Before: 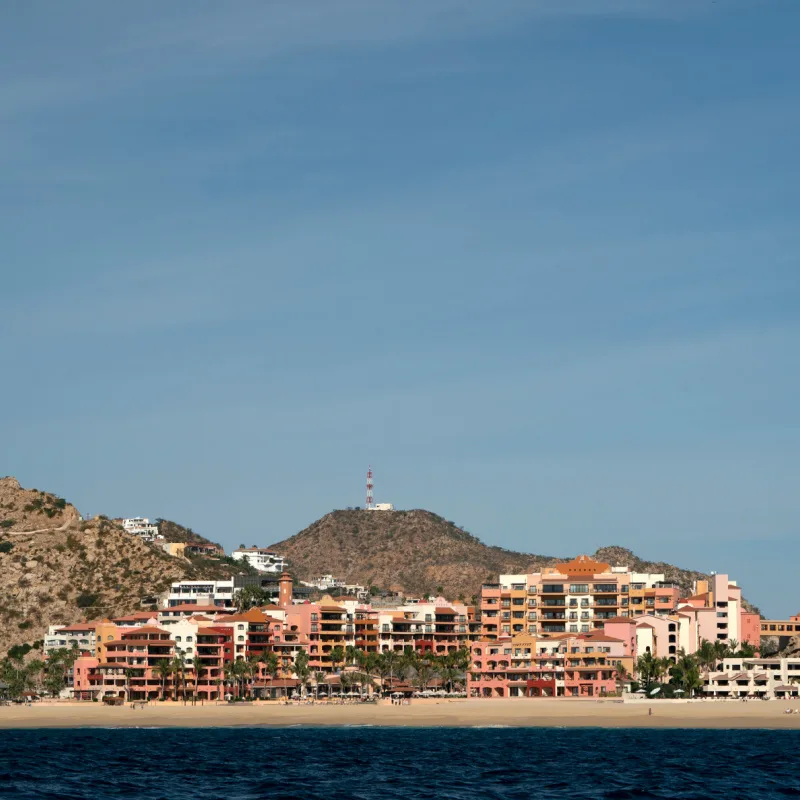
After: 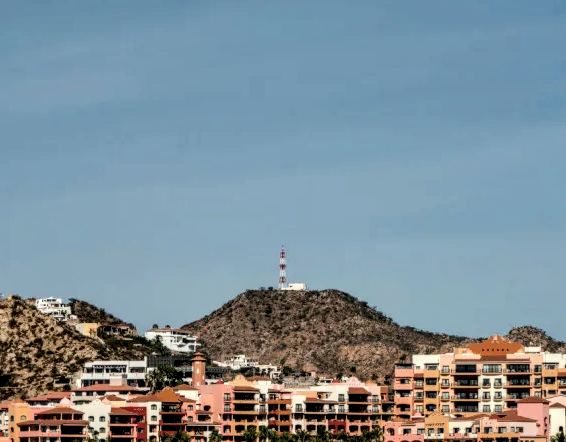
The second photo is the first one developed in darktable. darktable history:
tone equalizer: smoothing diameter 24.82%, edges refinement/feathering 6.42, preserve details guided filter
exposure: exposure 0.014 EV, compensate highlight preservation false
local contrast: highlights 22%, detail 195%
filmic rgb: black relative exposure -7.65 EV, white relative exposure 4.56 EV, threshold 2.94 EV, hardness 3.61, contrast 1.051, color science v6 (2022), enable highlight reconstruction true
crop: left 10.9%, top 27.608%, right 18.292%, bottom 17.109%
